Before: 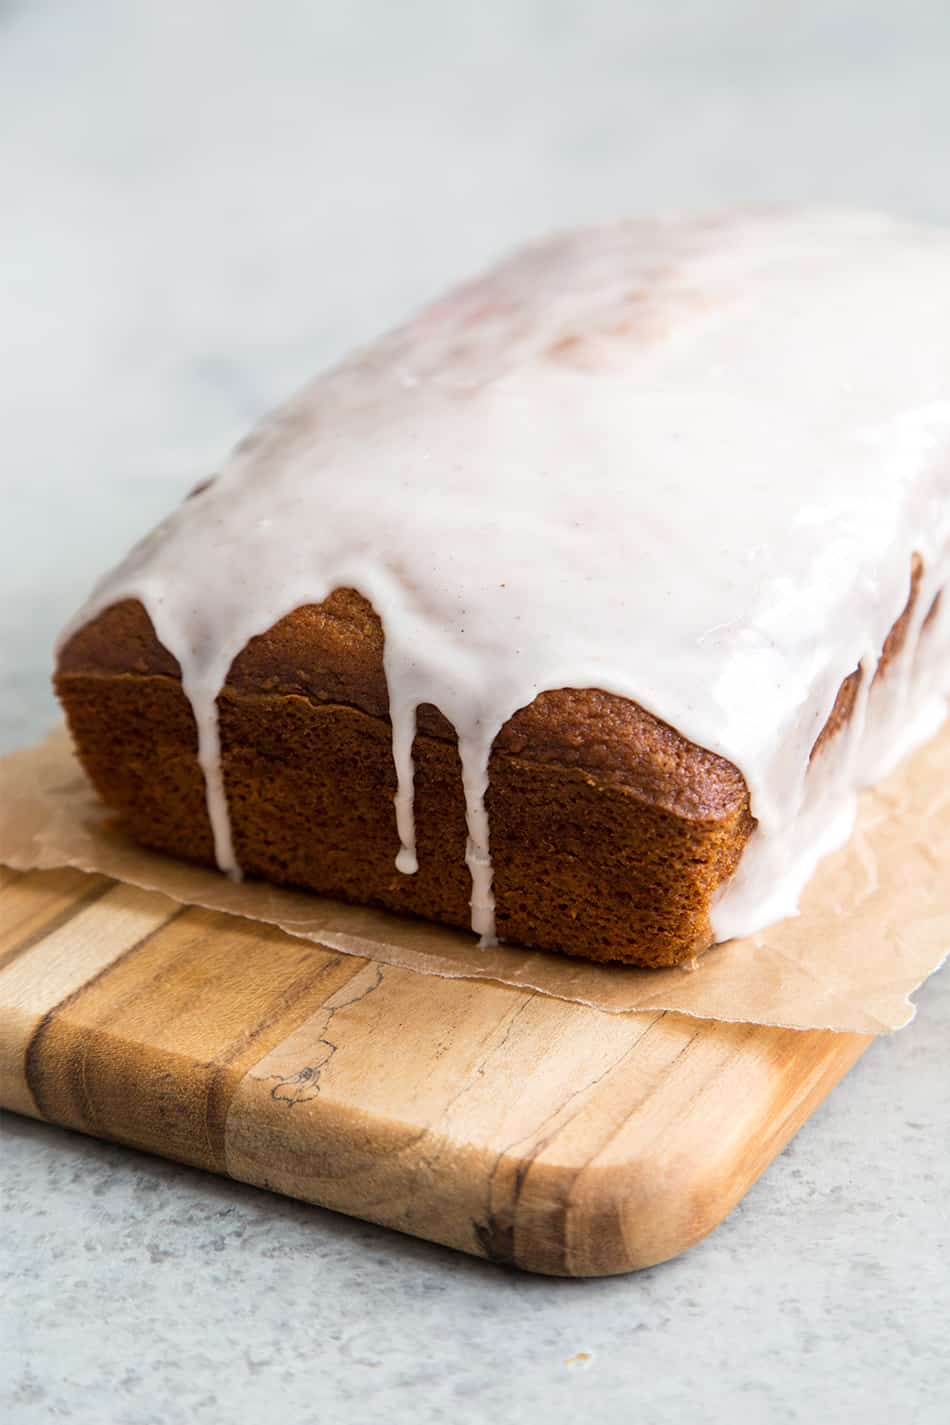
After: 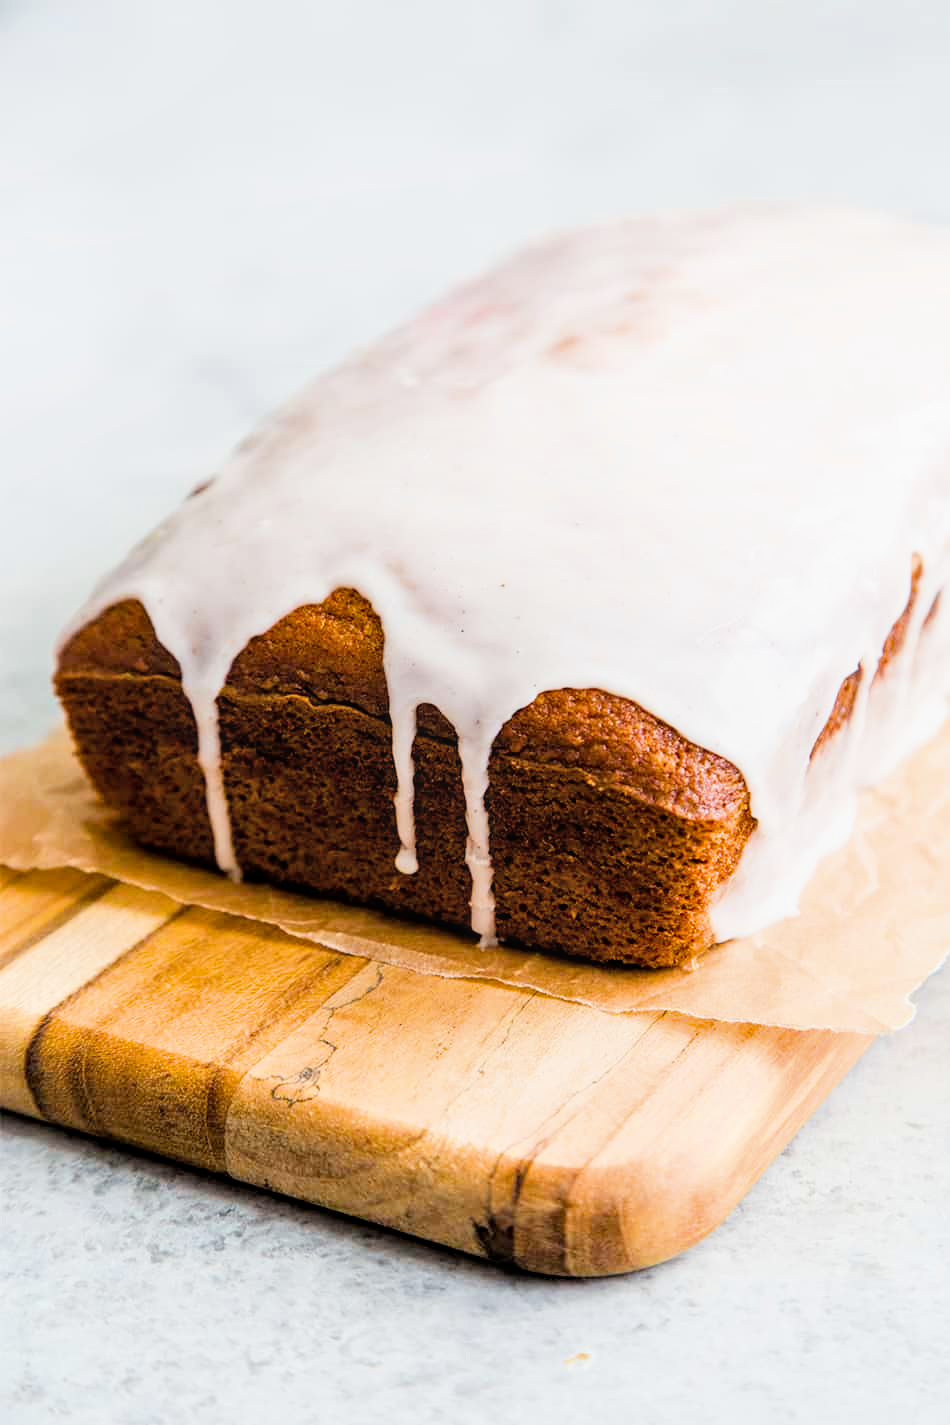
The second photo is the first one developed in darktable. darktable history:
local contrast: on, module defaults
exposure: black level correction 0, exposure 0.9 EV, compensate highlight preservation false
filmic rgb: black relative exposure -5 EV, hardness 2.88, contrast 1.2, highlights saturation mix -30%
color balance rgb: perceptual saturation grading › global saturation 30%, global vibrance 20%
